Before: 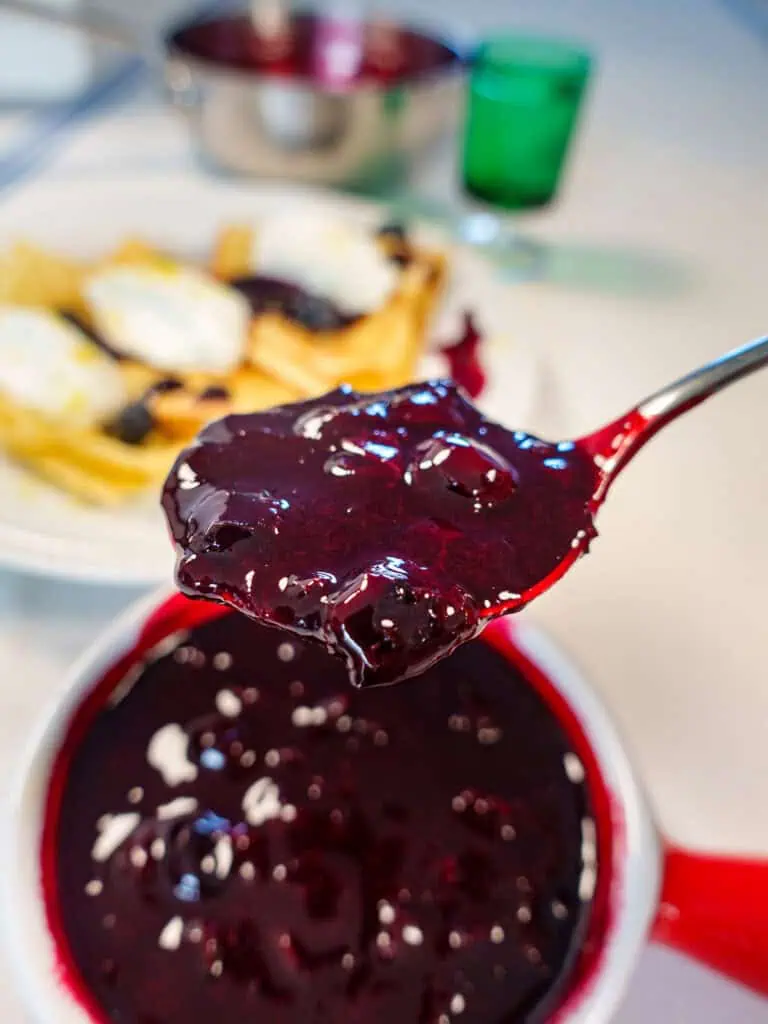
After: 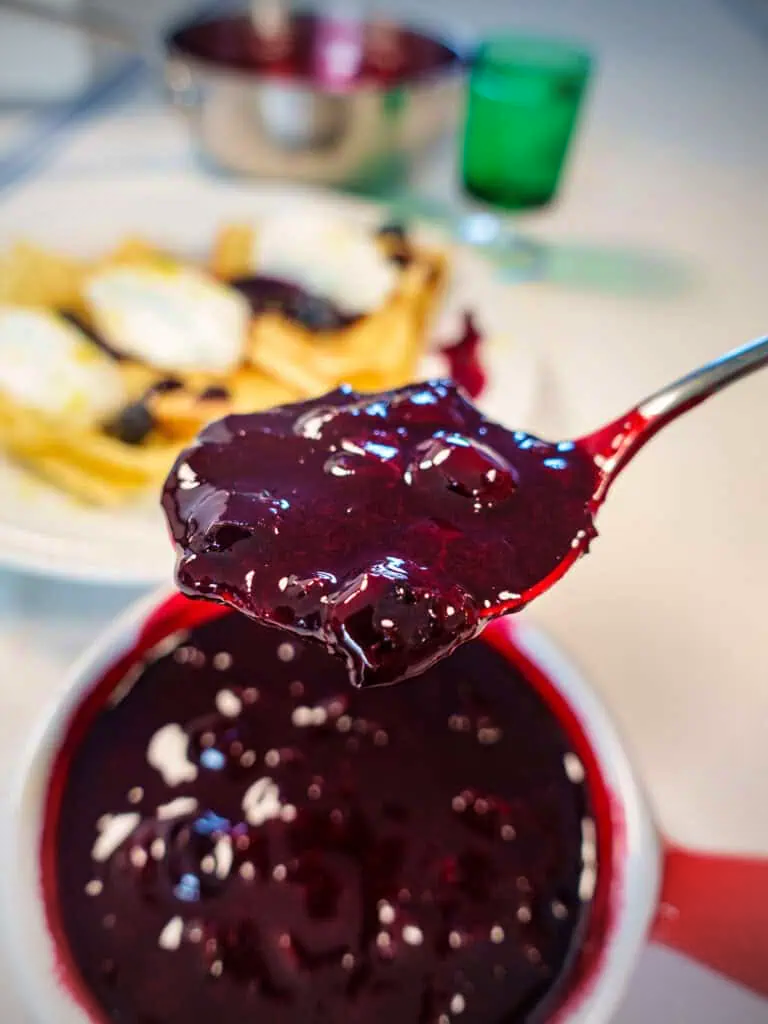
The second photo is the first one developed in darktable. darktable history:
vignetting: on, module defaults
velvia: on, module defaults
